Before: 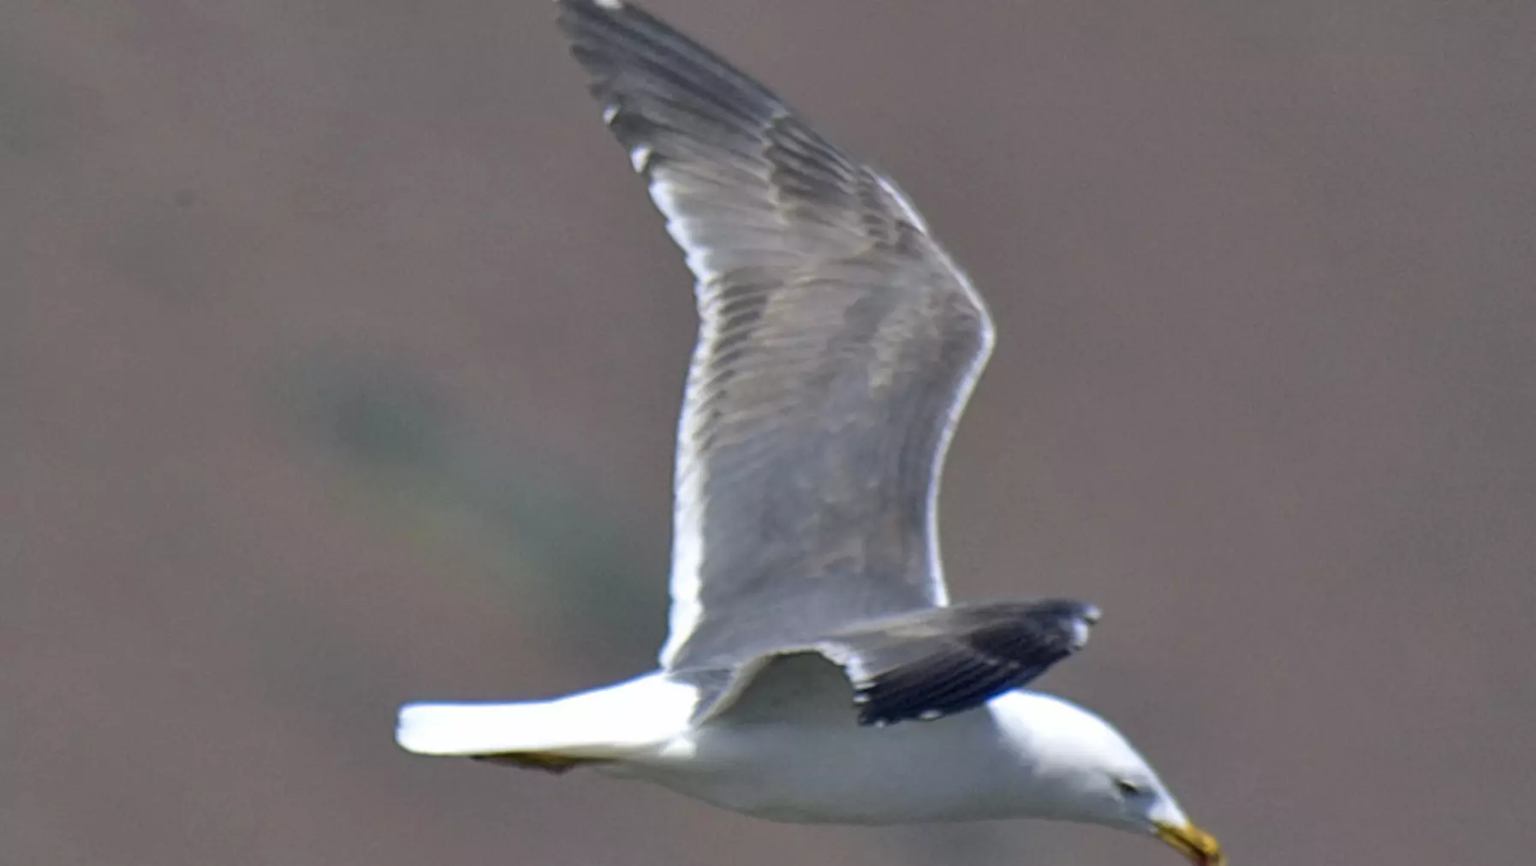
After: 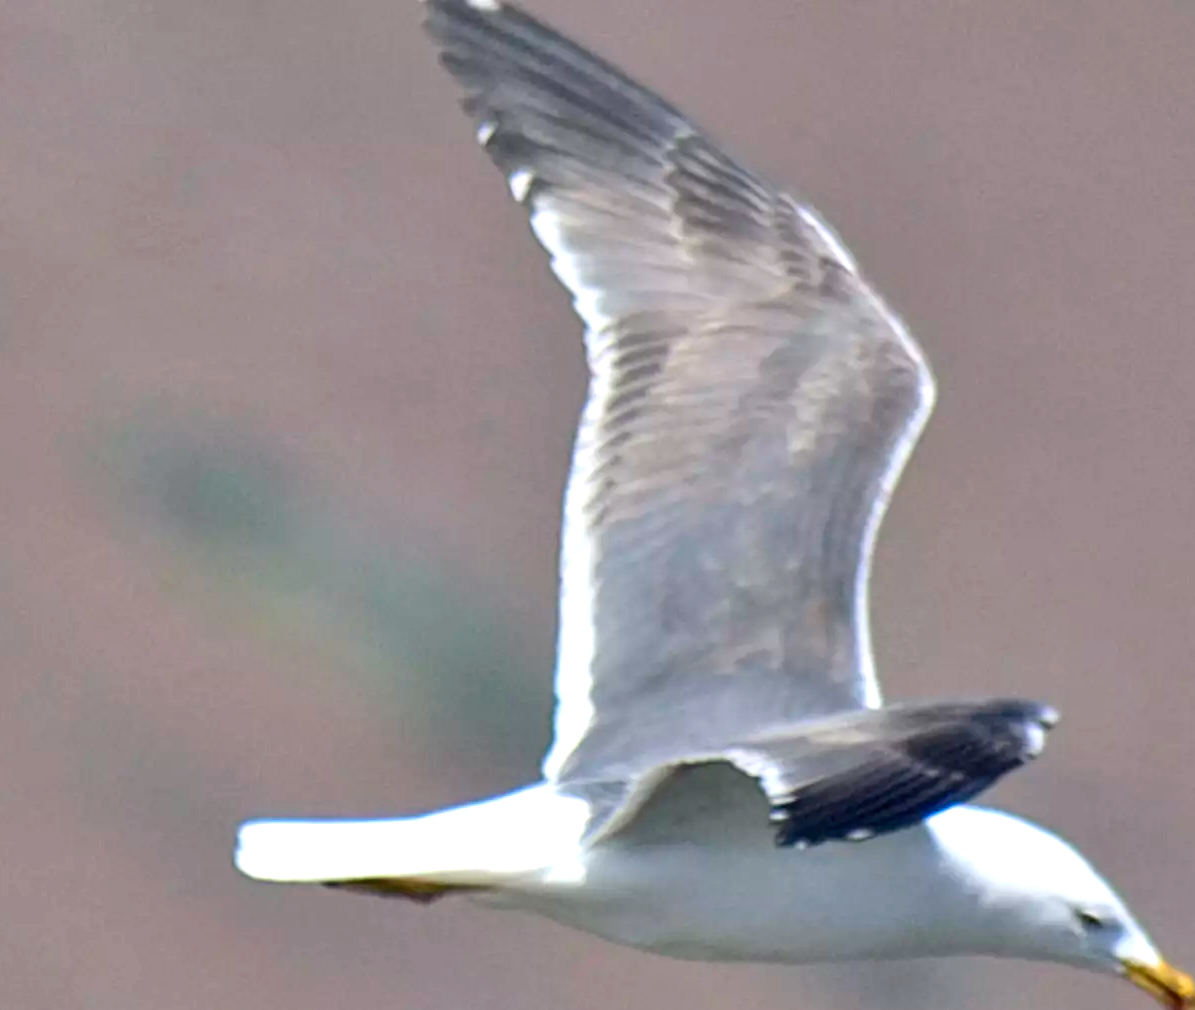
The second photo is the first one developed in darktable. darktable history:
exposure: black level correction 0, exposure 0.7 EV, compensate exposure bias true, compensate highlight preservation false
contrast brightness saturation: contrast 0.1, brightness 0.02, saturation 0.02
crop and rotate: left 12.673%, right 20.66%
